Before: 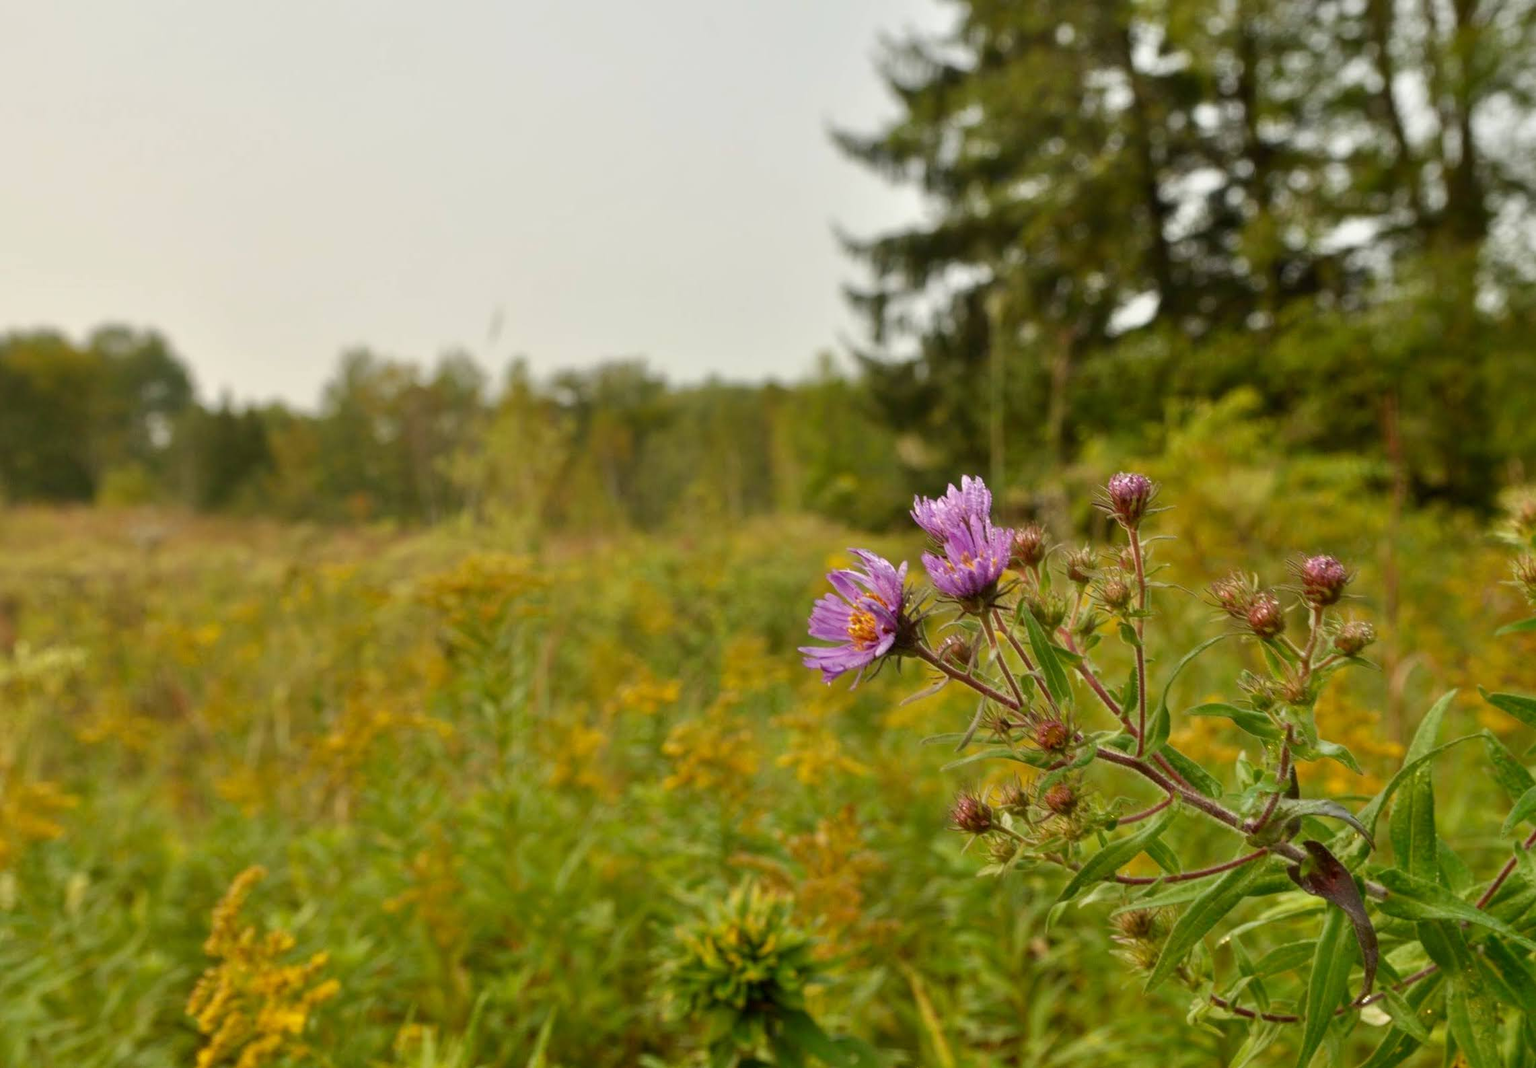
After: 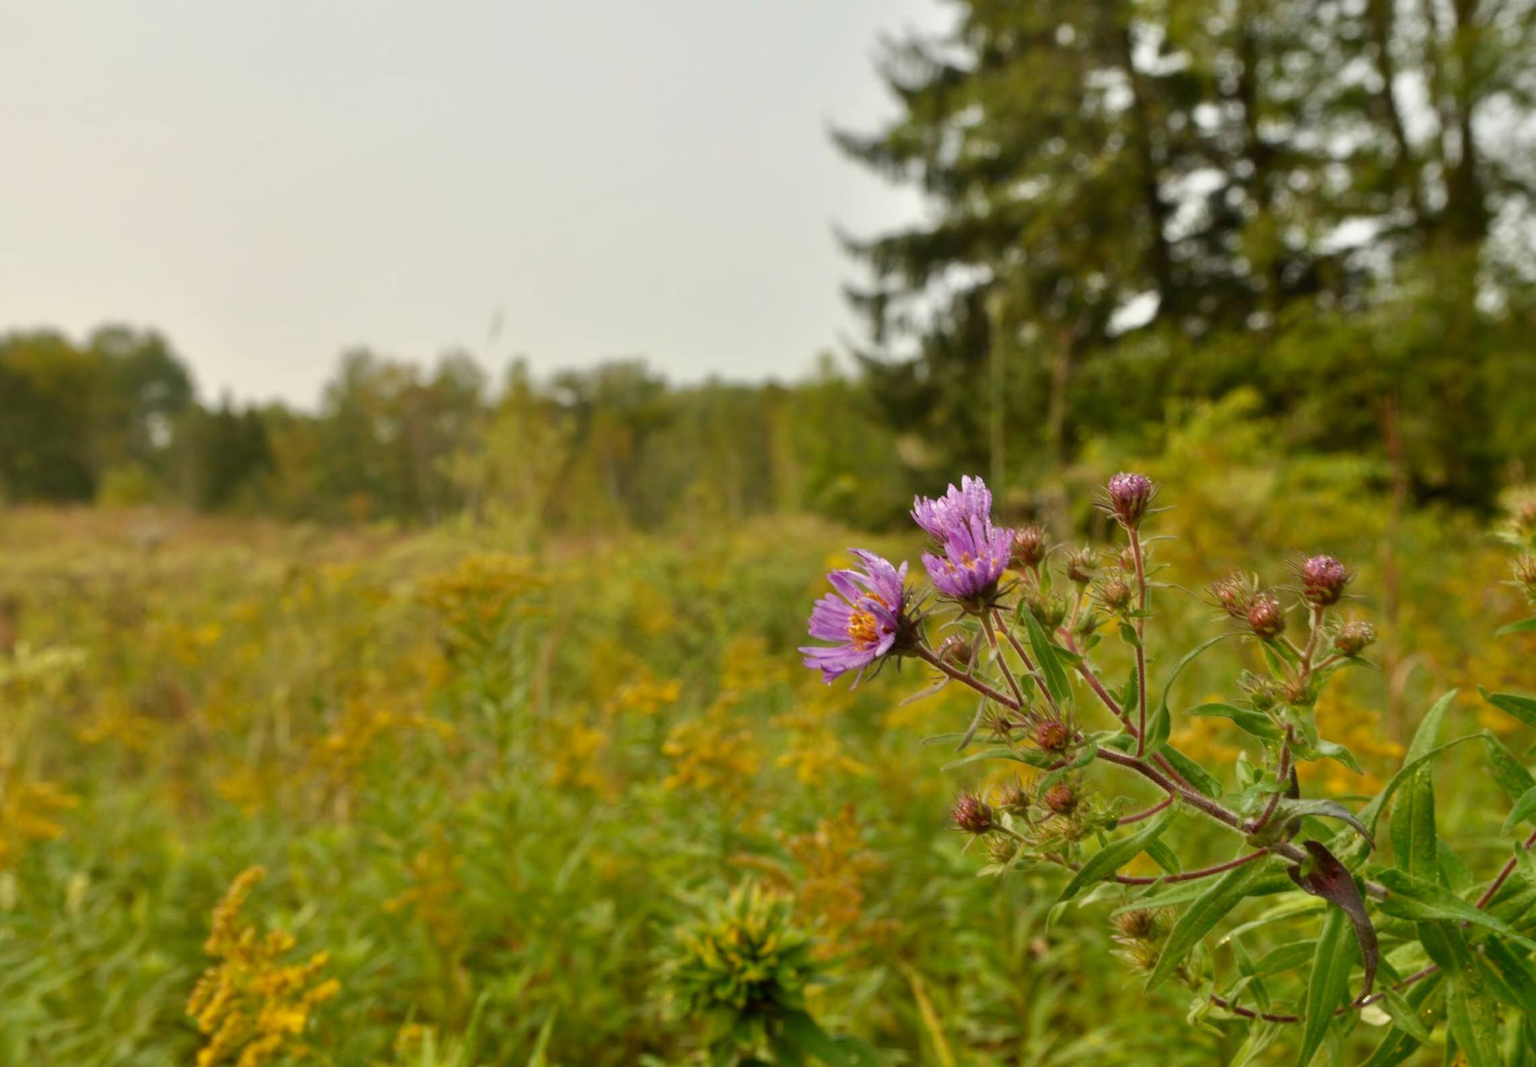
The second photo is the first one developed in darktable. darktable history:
contrast equalizer: y [[0.5 ×4, 0.467, 0.376], [0.5 ×6], [0.5 ×6], [0 ×6], [0 ×6]]
